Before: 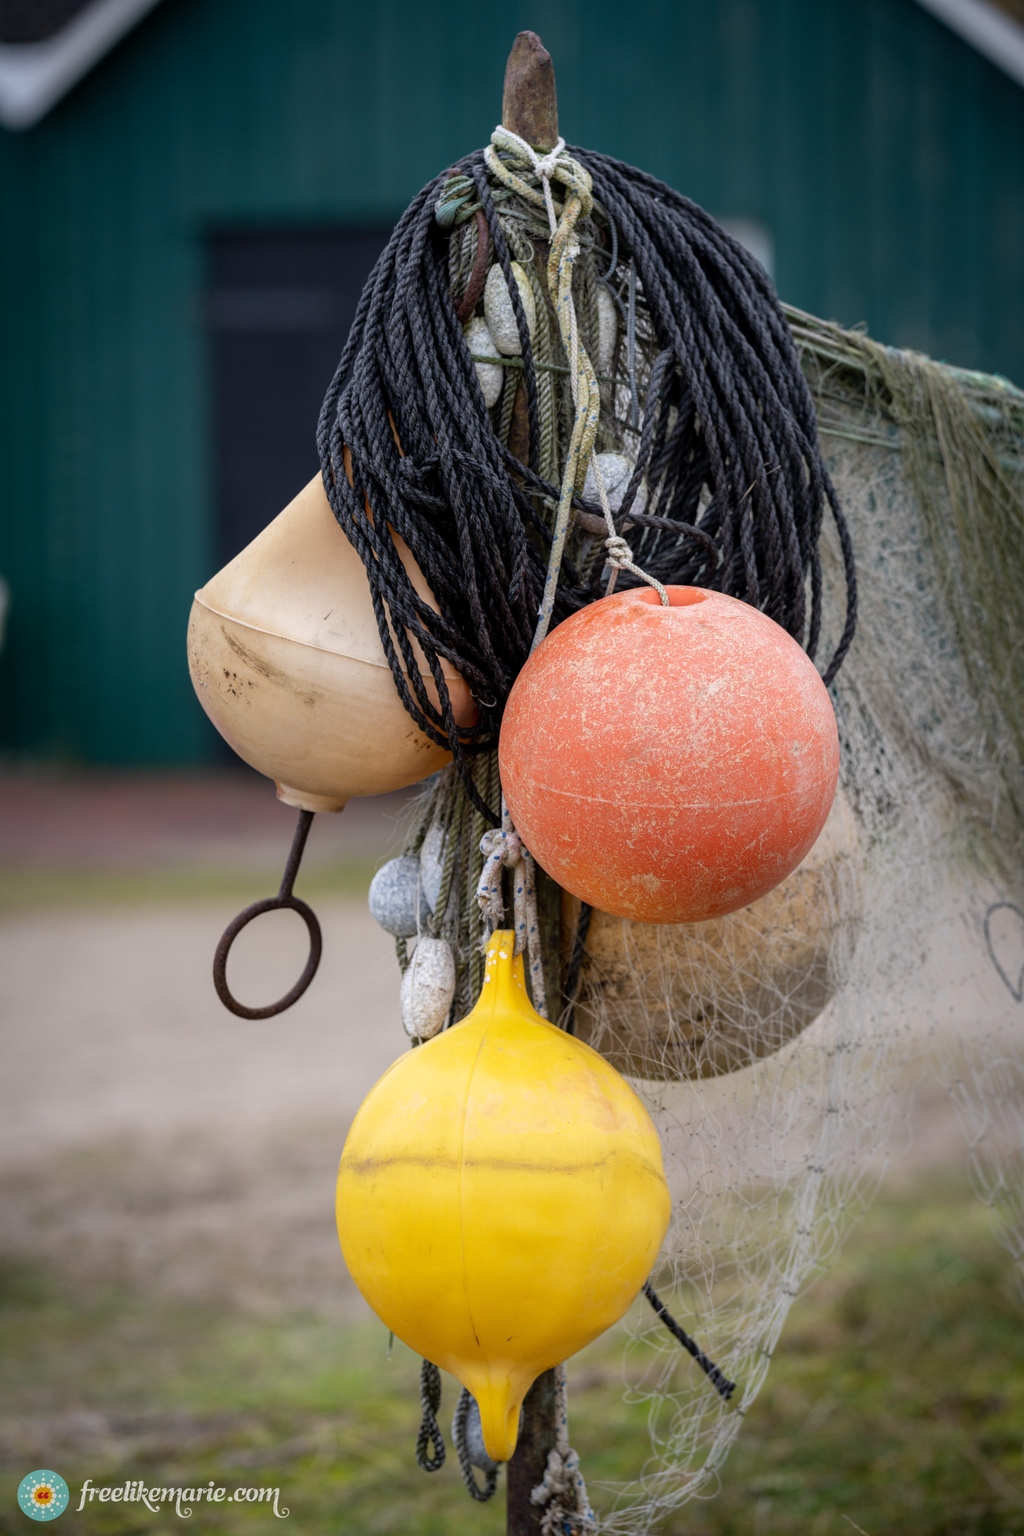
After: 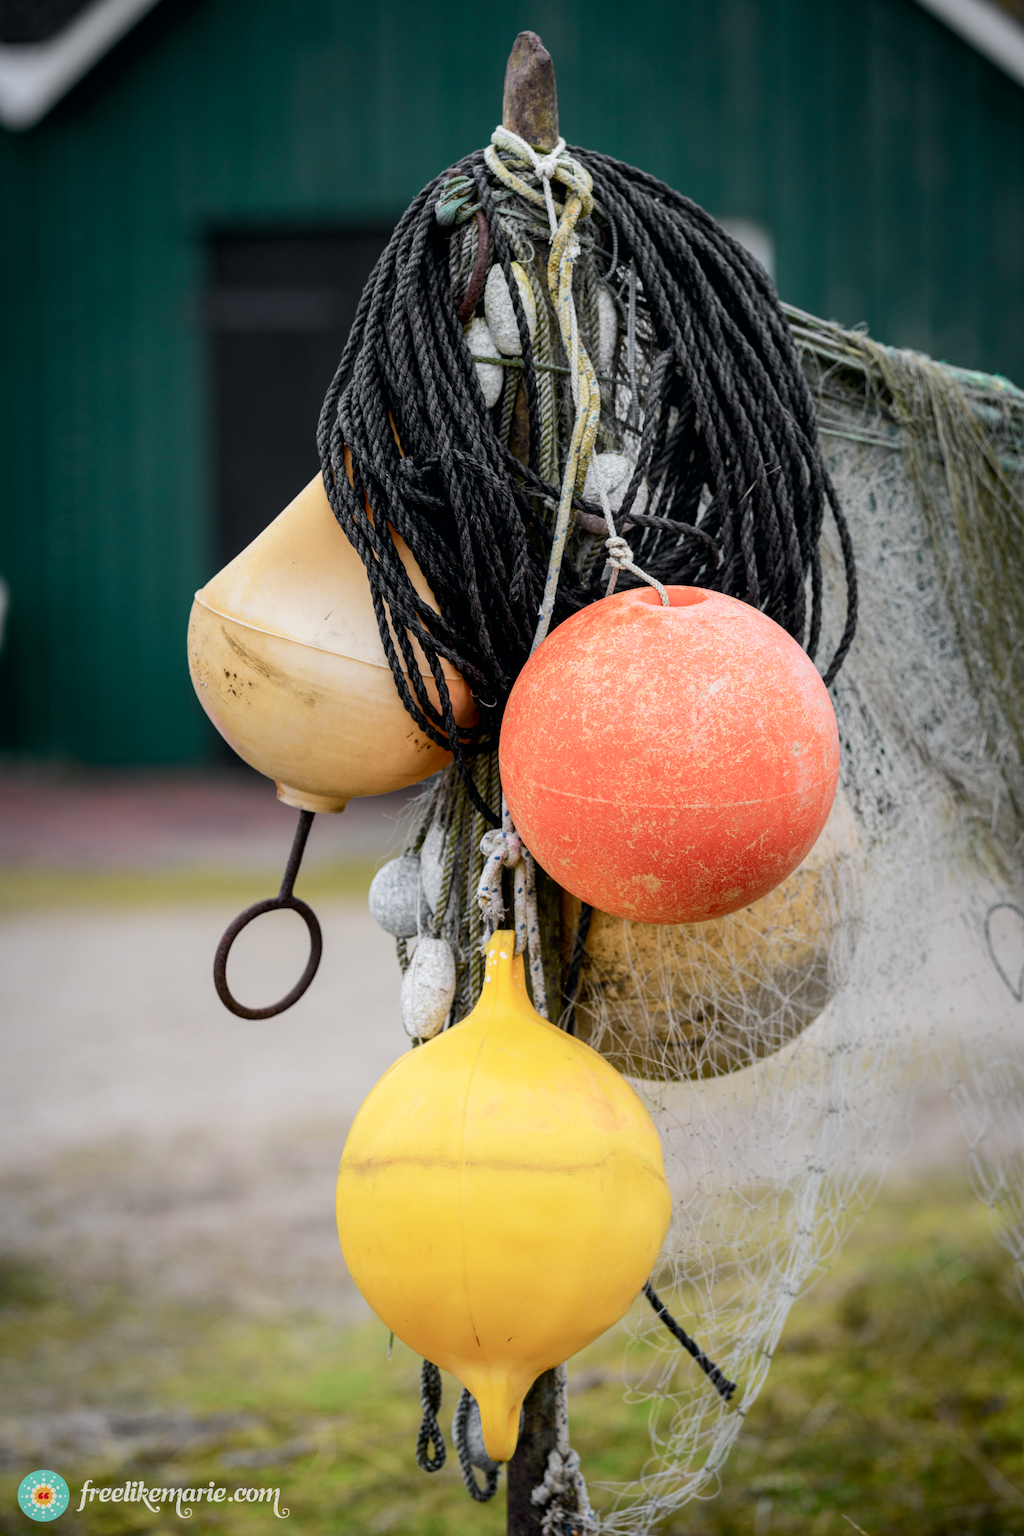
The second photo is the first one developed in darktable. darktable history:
tone curve: curves: ch0 [(0, 0) (0.037, 0.011) (0.131, 0.108) (0.279, 0.279) (0.476, 0.554) (0.617, 0.693) (0.704, 0.77) (0.813, 0.852) (0.916, 0.924) (1, 0.993)]; ch1 [(0, 0) (0.318, 0.278) (0.444, 0.427) (0.493, 0.492) (0.508, 0.502) (0.534, 0.531) (0.562, 0.571) (0.626, 0.667) (0.746, 0.764) (1, 1)]; ch2 [(0, 0) (0.316, 0.292) (0.381, 0.37) (0.423, 0.448) (0.476, 0.492) (0.502, 0.498) (0.522, 0.518) (0.533, 0.532) (0.586, 0.631) (0.634, 0.663) (0.7, 0.7) (0.861, 0.808) (1, 0.951)], color space Lab, independent channels, preserve colors none
